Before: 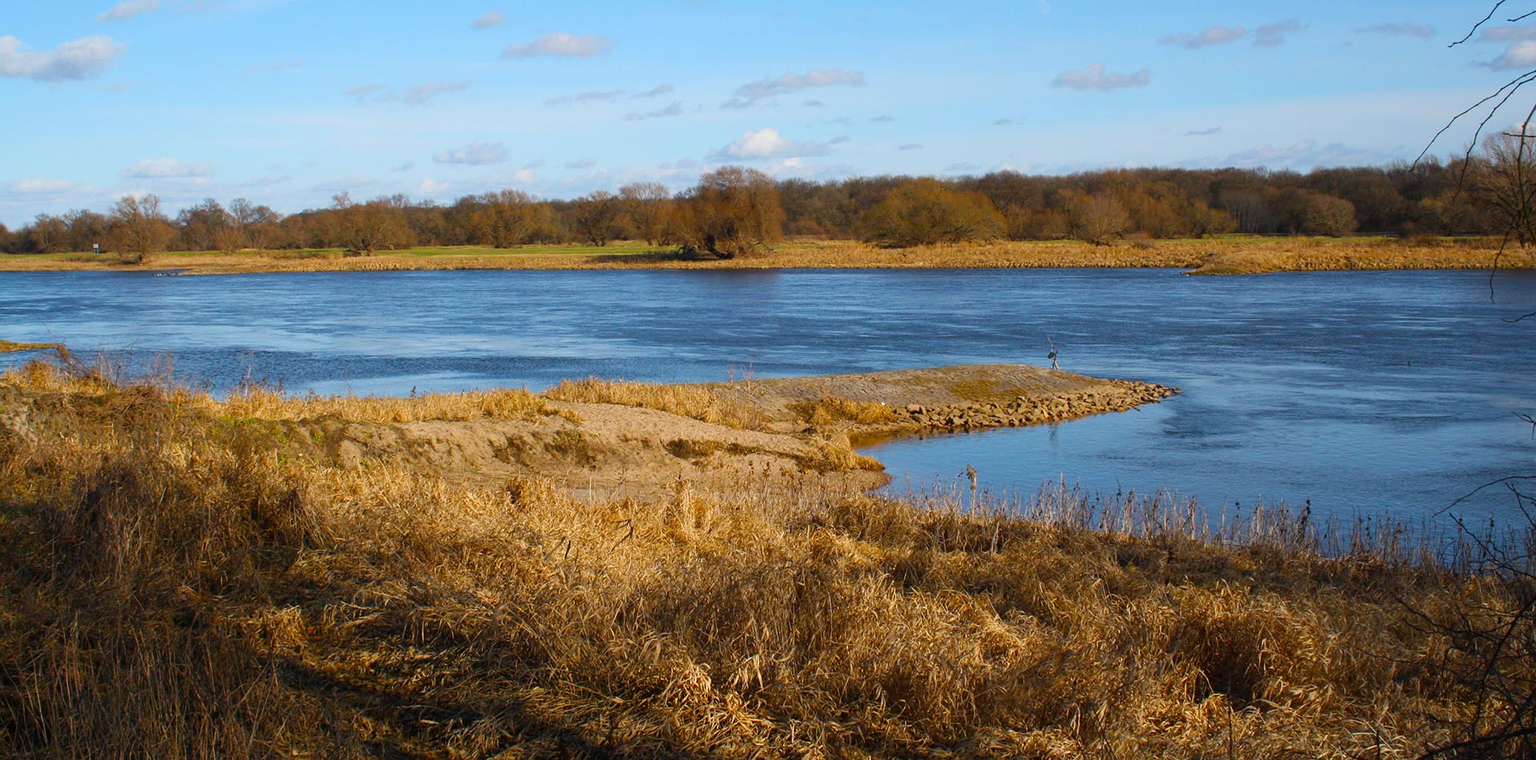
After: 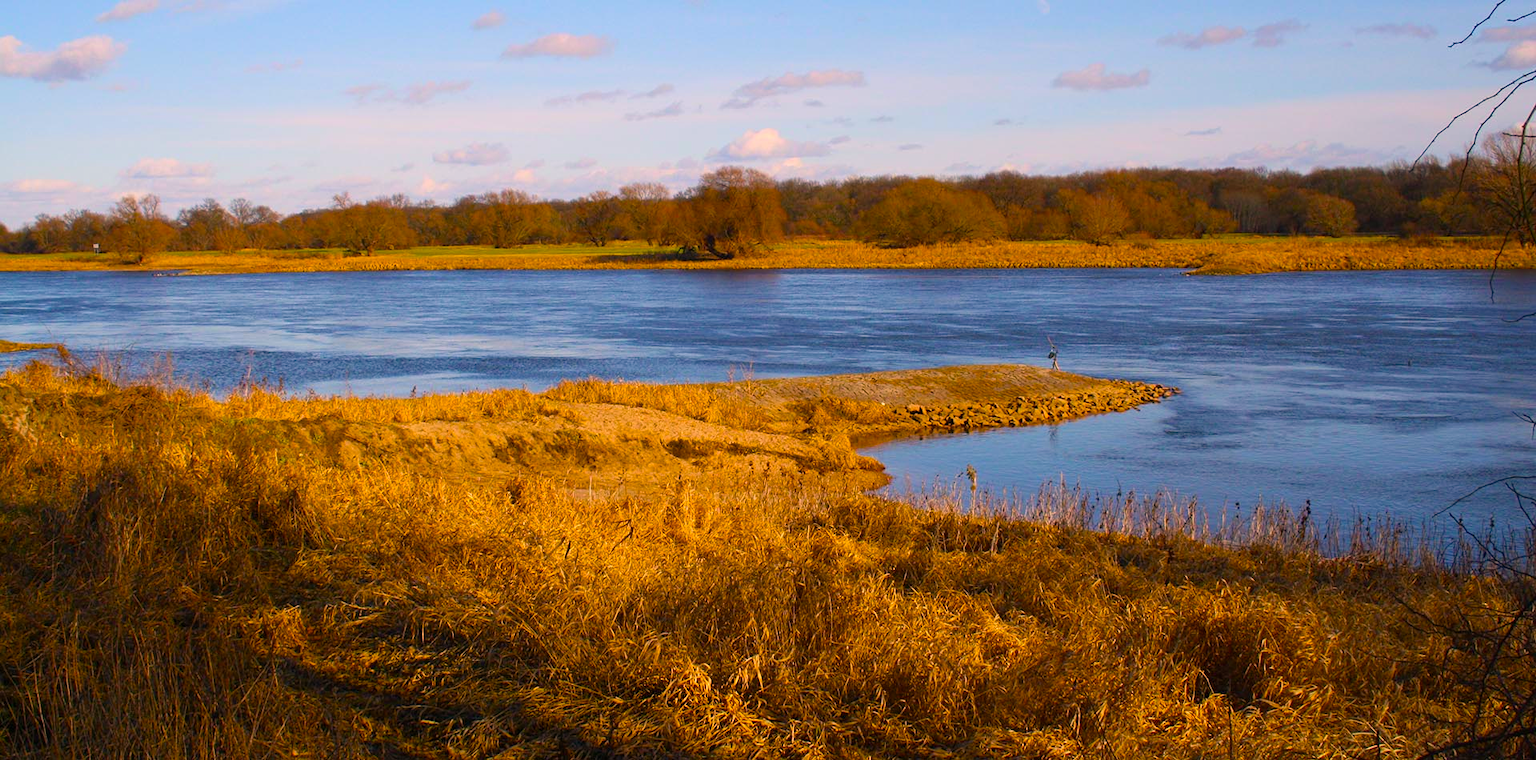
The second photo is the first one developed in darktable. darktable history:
color correction: highlights a* 17.88, highlights b* 18.79
color balance rgb: linear chroma grading › global chroma 15%, perceptual saturation grading › global saturation 30%
